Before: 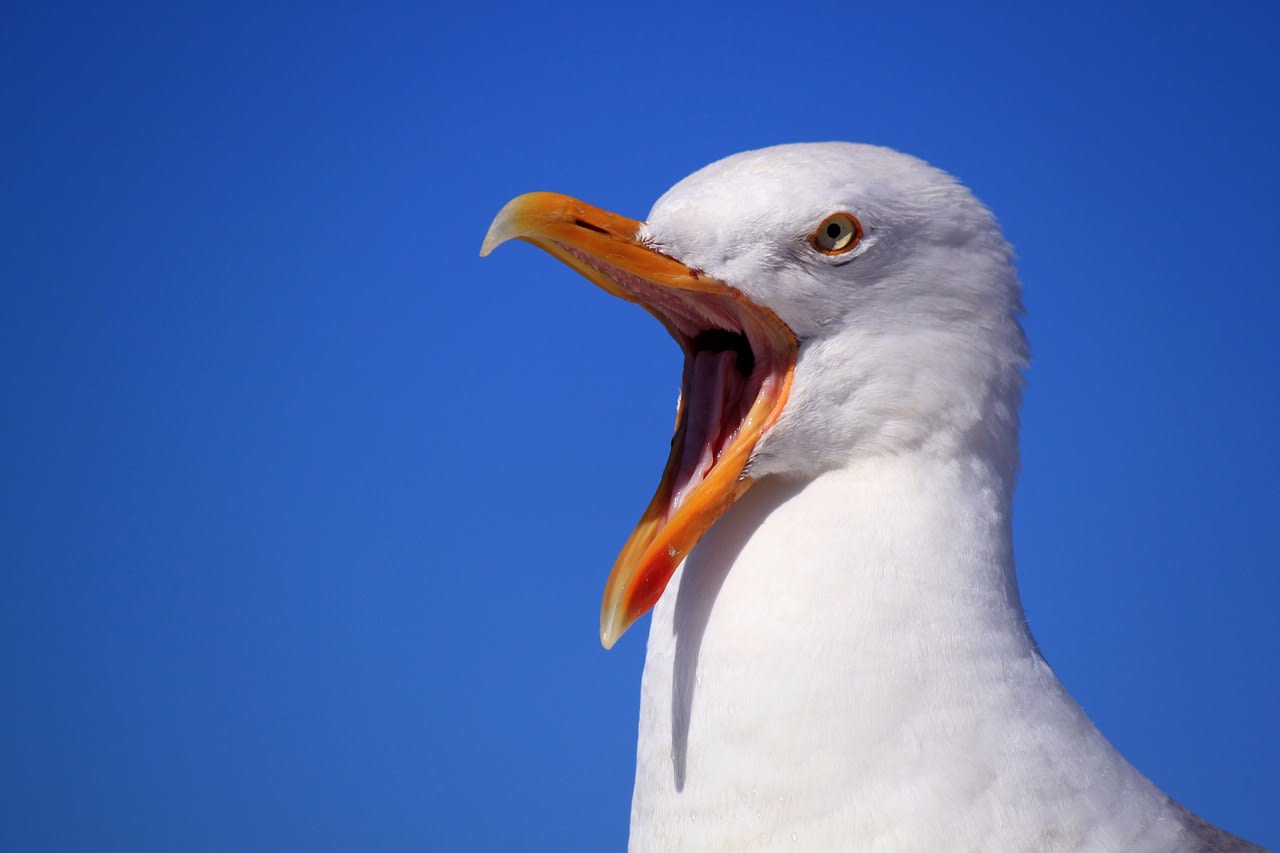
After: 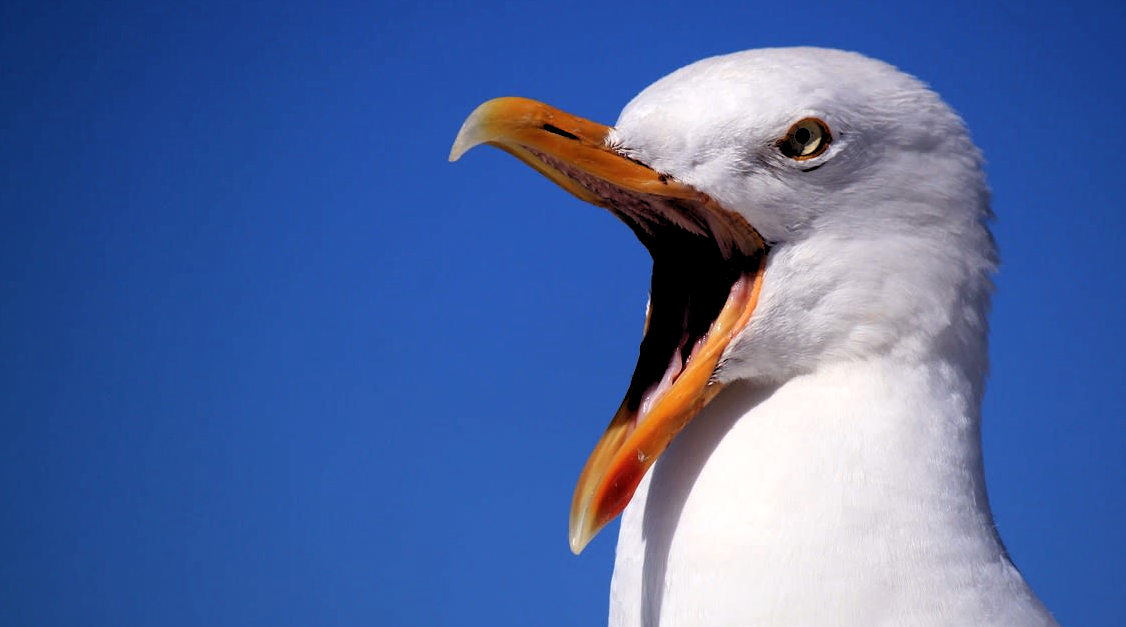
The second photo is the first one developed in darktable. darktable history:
rgb levels: levels [[0.034, 0.472, 0.904], [0, 0.5, 1], [0, 0.5, 1]]
crop and rotate: left 2.425%, top 11.305%, right 9.6%, bottom 15.08%
